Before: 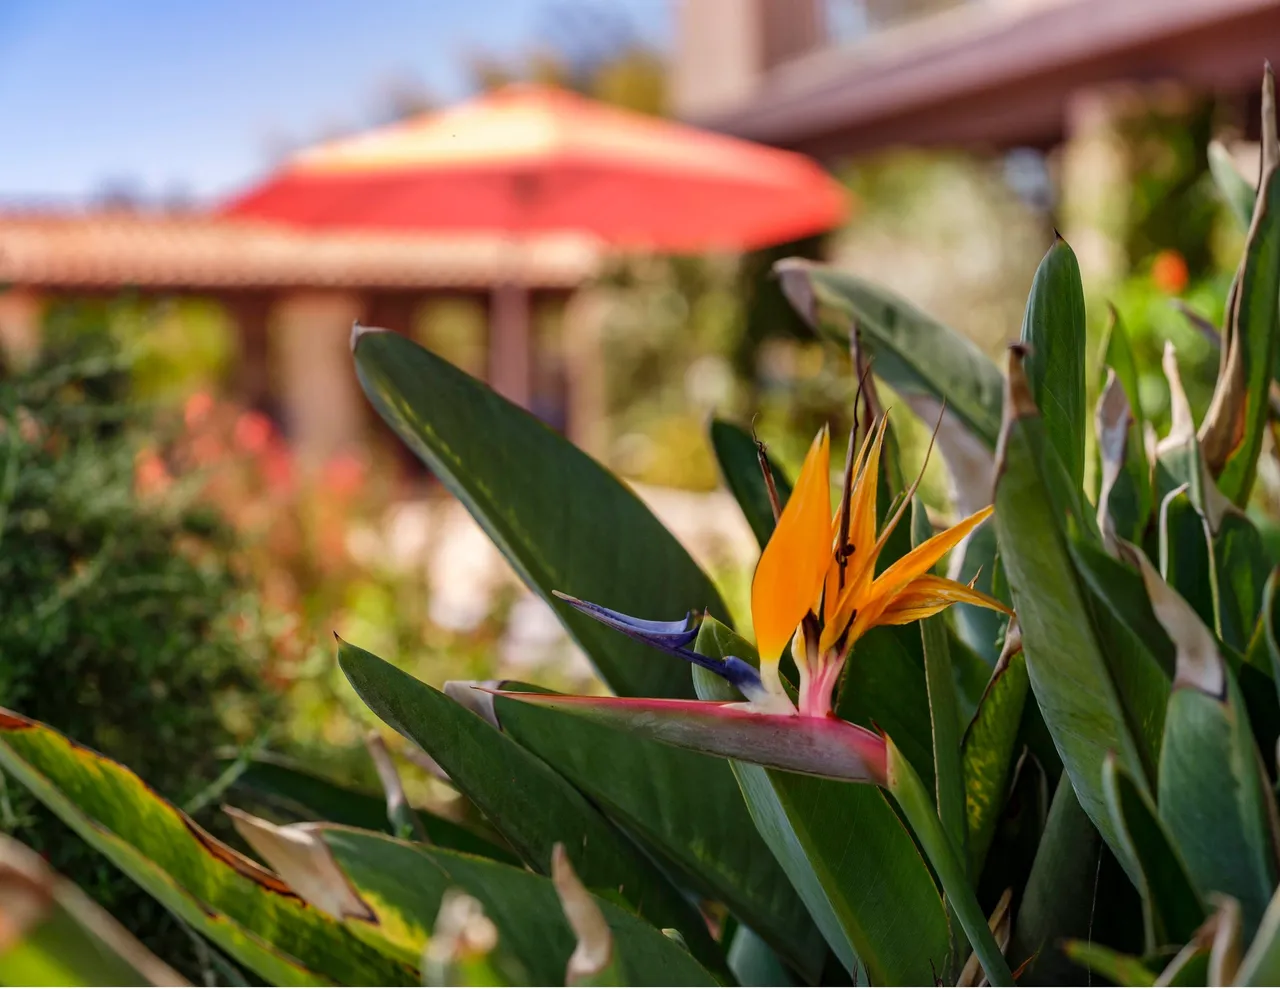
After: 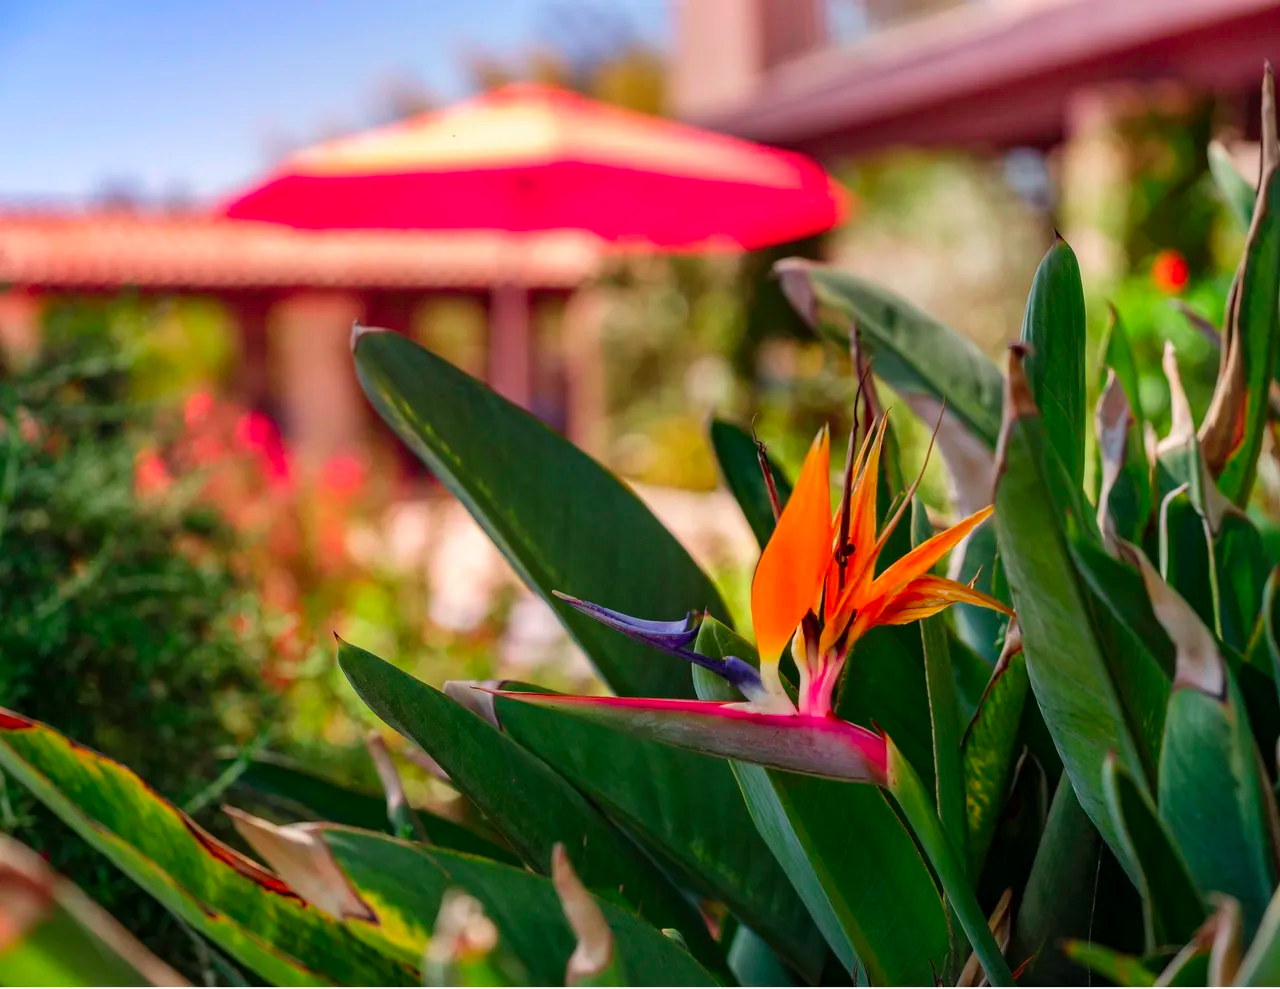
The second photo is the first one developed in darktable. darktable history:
exposure: compensate highlight preservation false
color contrast: green-magenta contrast 1.73, blue-yellow contrast 1.15
tone equalizer: on, module defaults
